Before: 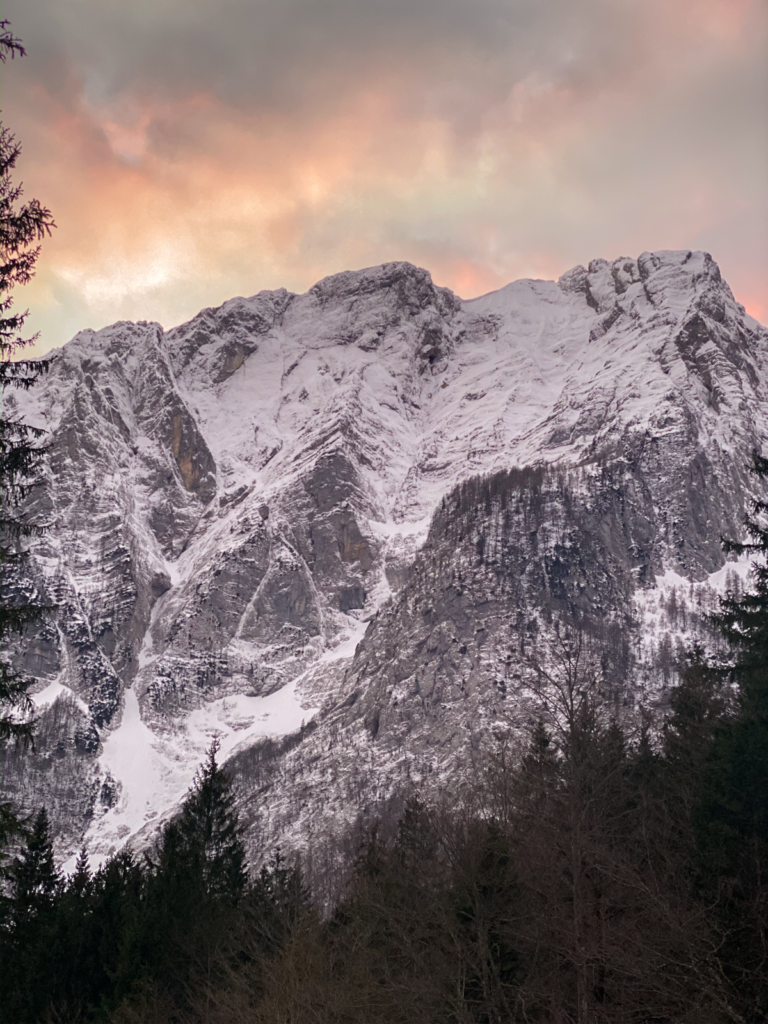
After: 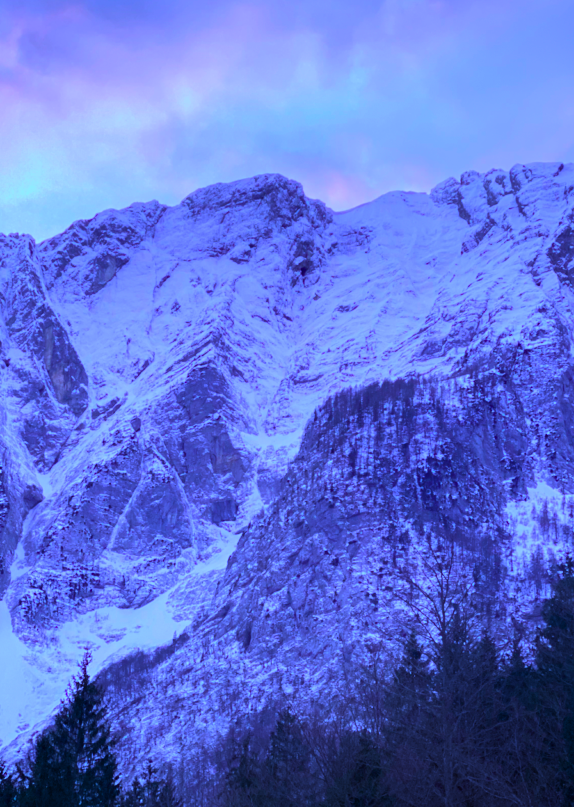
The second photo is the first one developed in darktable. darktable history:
color calibration: output R [0.948, 0.091, -0.04, 0], output G [-0.3, 1.384, -0.085, 0], output B [-0.108, 0.061, 1.08, 0], illuminant as shot in camera, x 0.484, y 0.43, temperature 2405.29 K
crop: left 16.768%, top 8.653%, right 8.362%, bottom 12.485%
